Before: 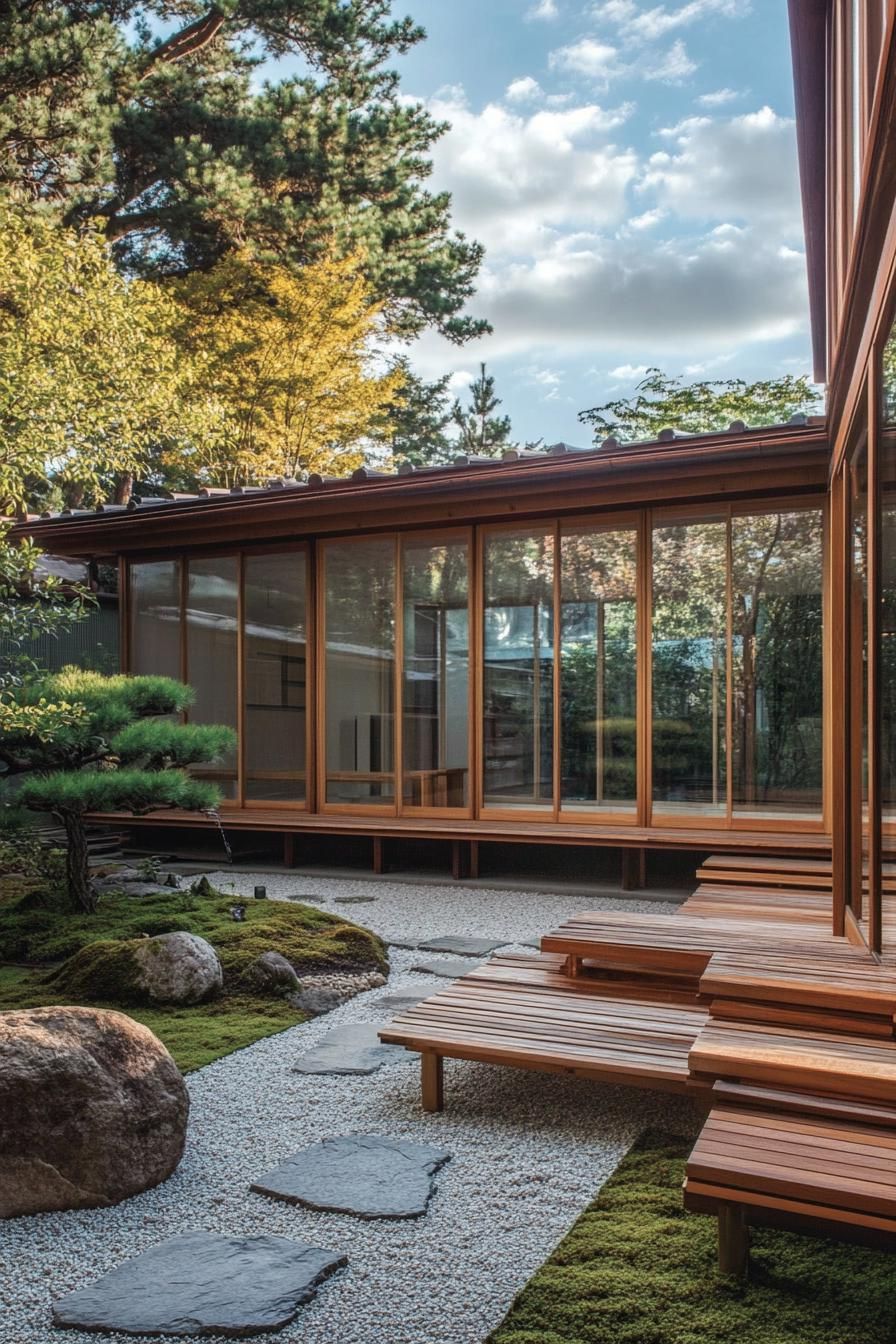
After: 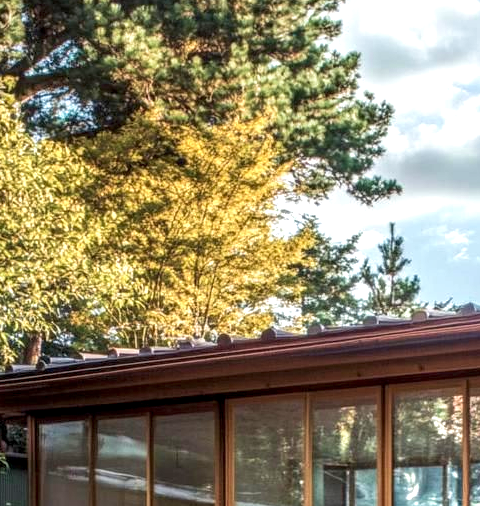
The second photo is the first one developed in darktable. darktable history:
exposure: black level correction 0.004, exposure 0.417 EV, compensate highlight preservation false
velvia: on, module defaults
local contrast: detail 130%
crop: left 10.197%, top 10.481%, right 36.149%, bottom 51.837%
